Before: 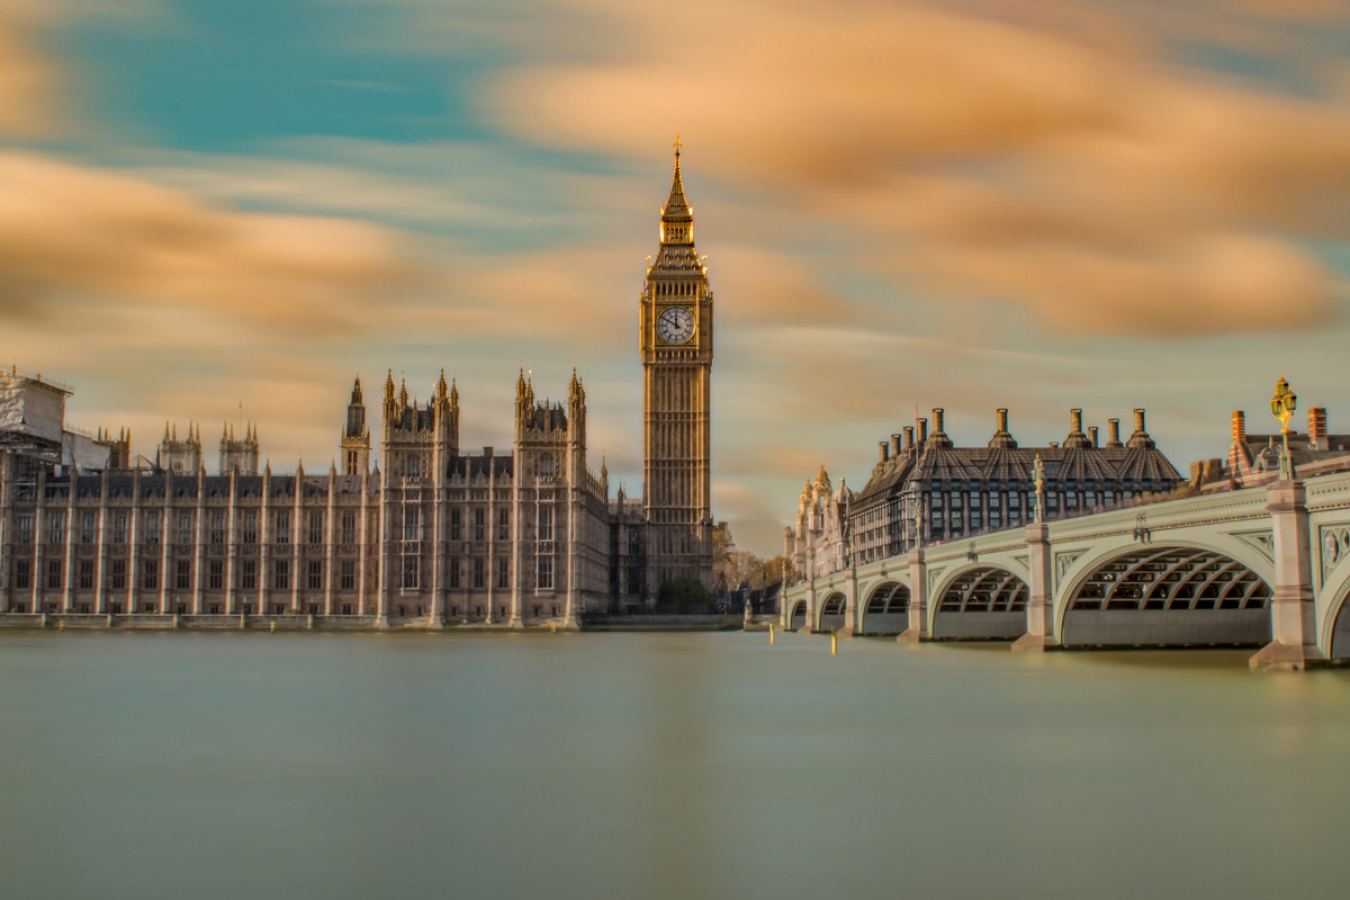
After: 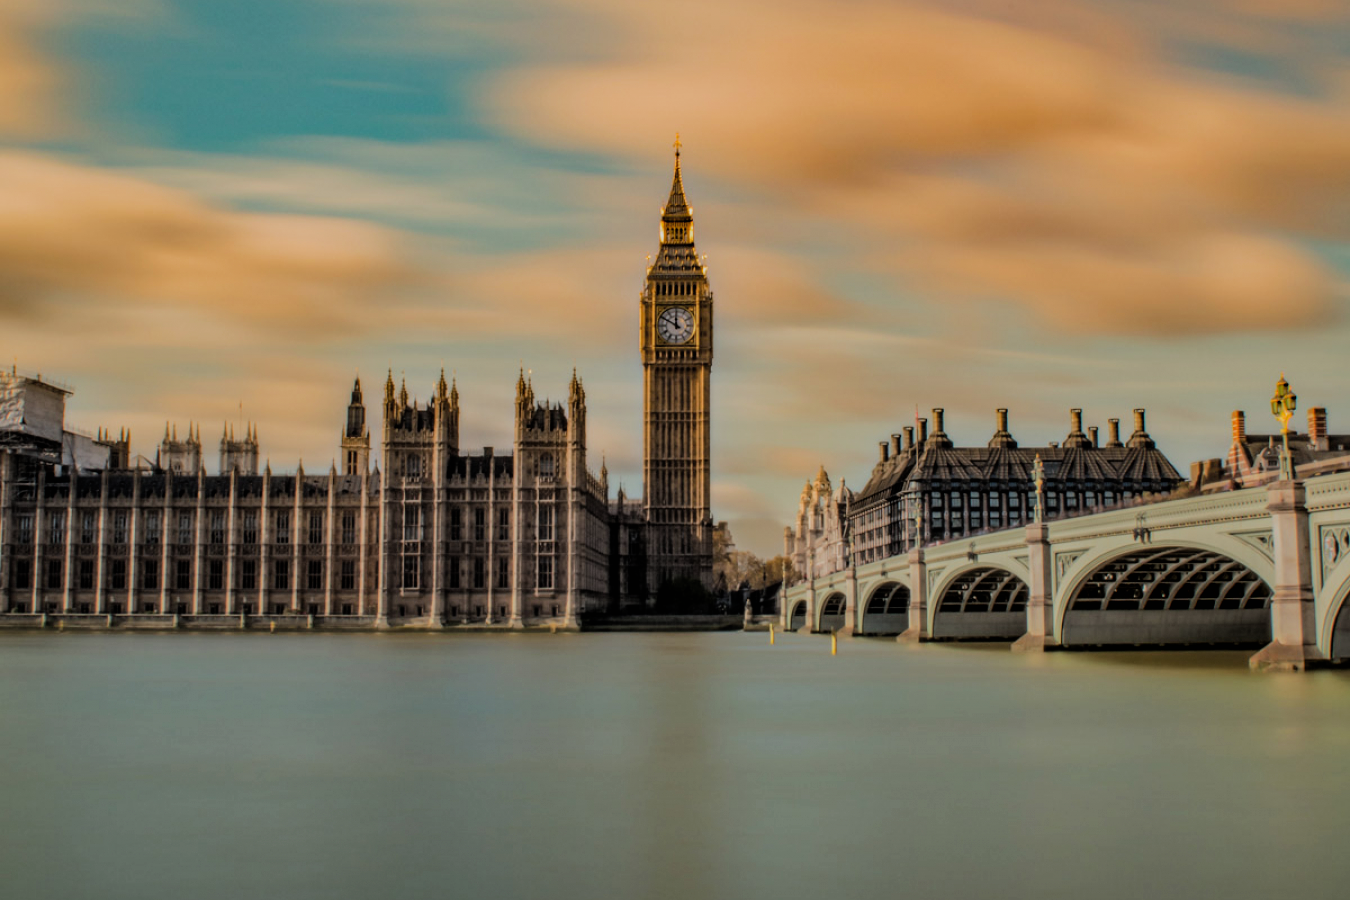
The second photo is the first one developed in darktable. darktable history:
shadows and highlights: shadows 25, white point adjustment -3, highlights -30
filmic rgb: black relative exposure -5 EV, hardness 2.88, contrast 1.3, highlights saturation mix -30%
